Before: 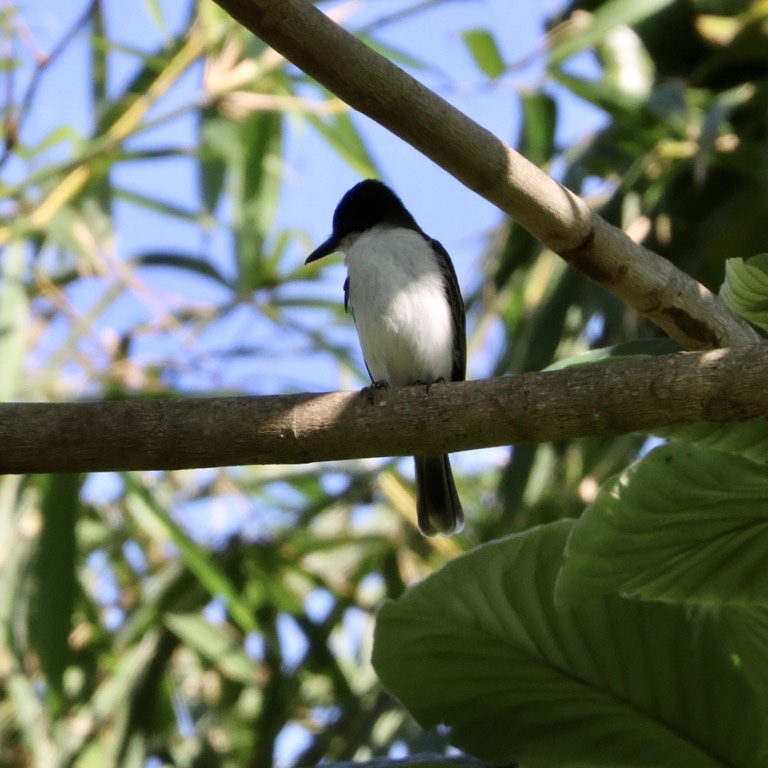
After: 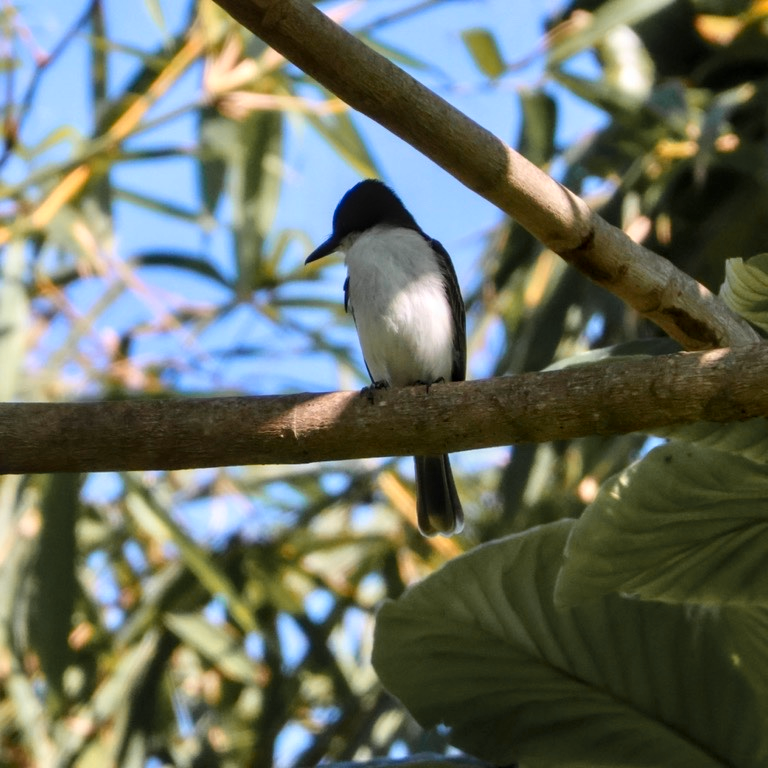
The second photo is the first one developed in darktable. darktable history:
color zones: curves: ch1 [(0.263, 0.53) (0.376, 0.287) (0.487, 0.512) (0.748, 0.547) (1, 0.513)]; ch2 [(0.262, 0.45) (0.751, 0.477)], mix 31.98%
local contrast: on, module defaults
